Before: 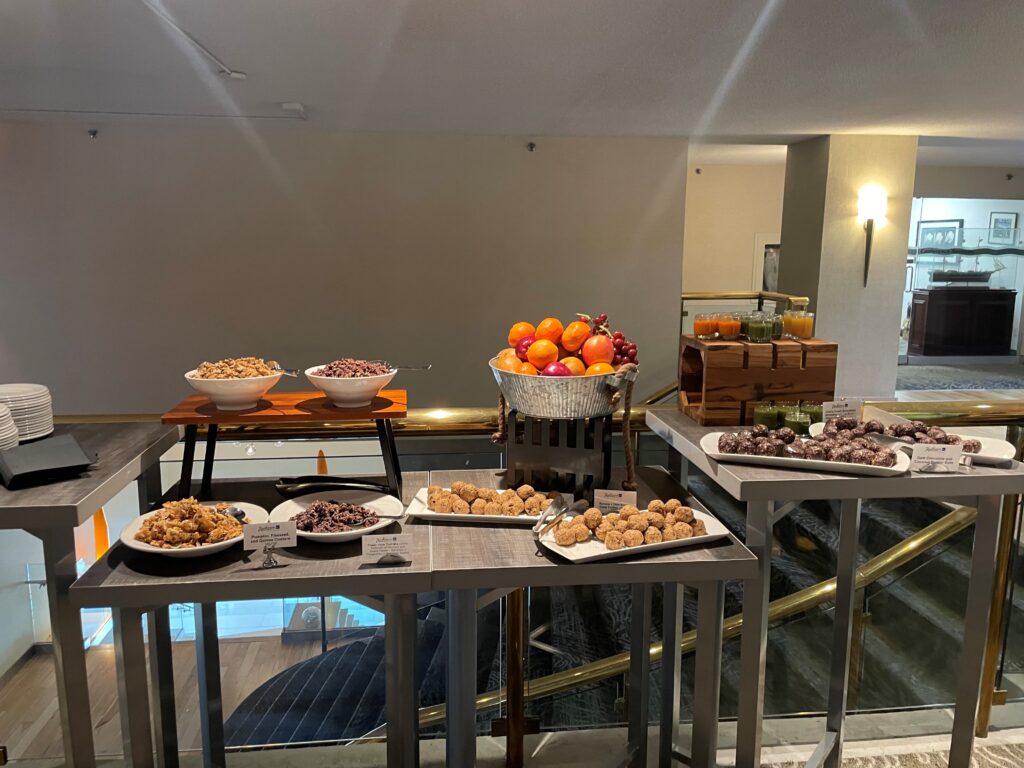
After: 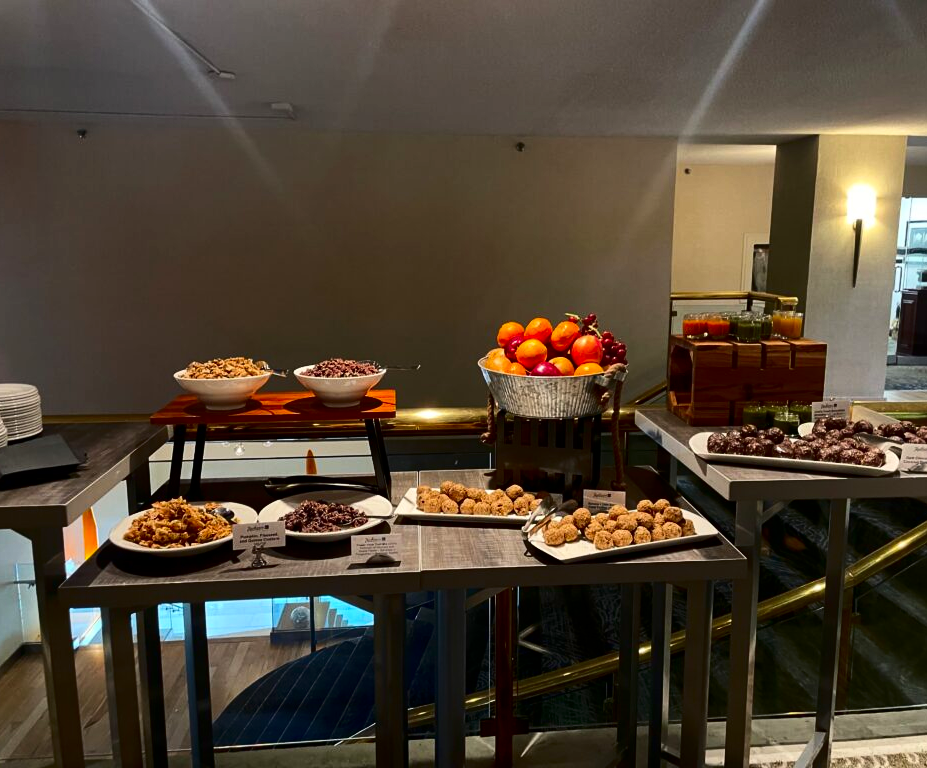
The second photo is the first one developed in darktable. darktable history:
contrast brightness saturation: contrast 0.22, brightness -0.182, saturation 0.237
crop and rotate: left 1.085%, right 8.374%
